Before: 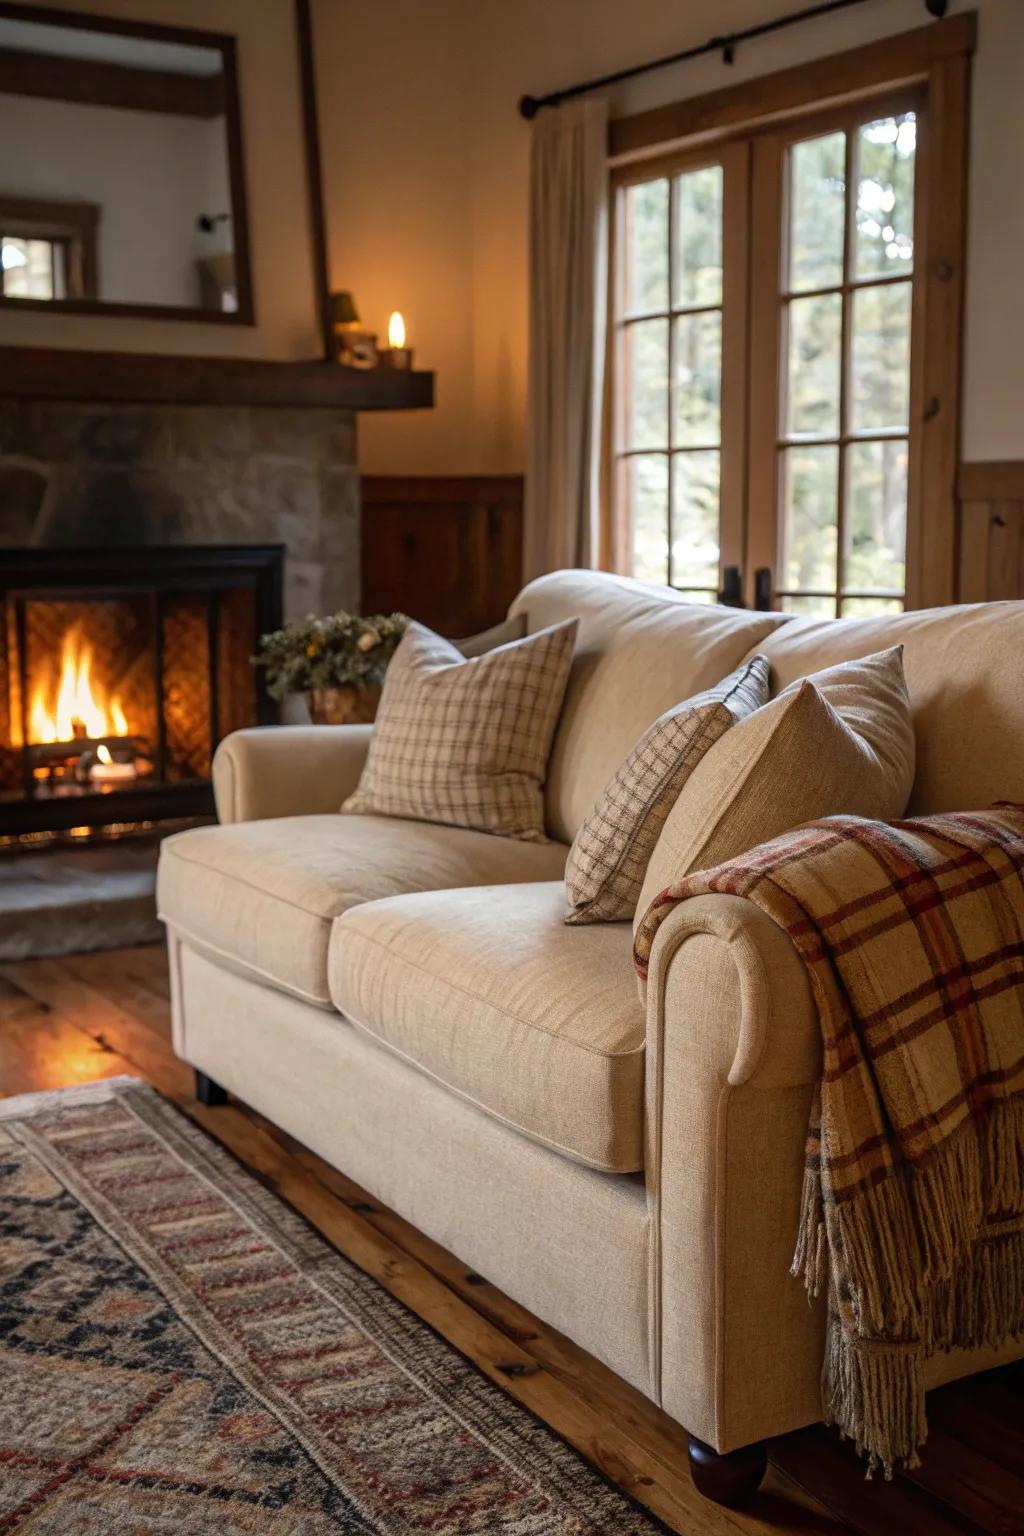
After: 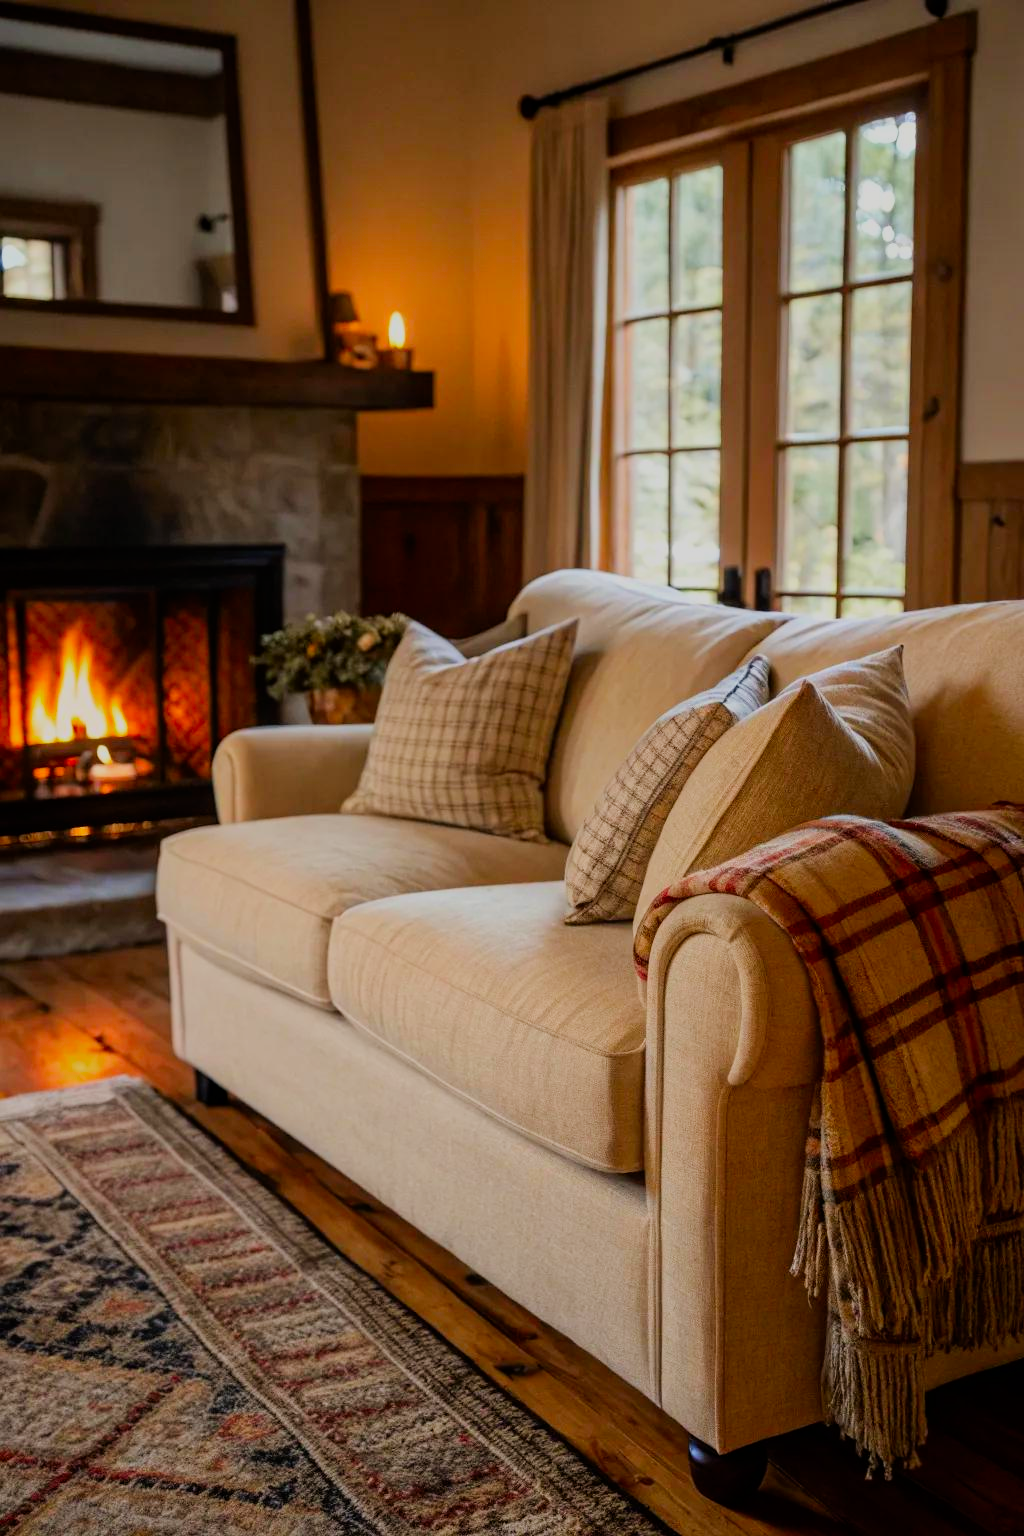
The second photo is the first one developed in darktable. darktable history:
filmic rgb: black relative exposure -8.42 EV, white relative exposure 4.66 EV, hardness 3.82
contrast brightness saturation: saturation 0.511
